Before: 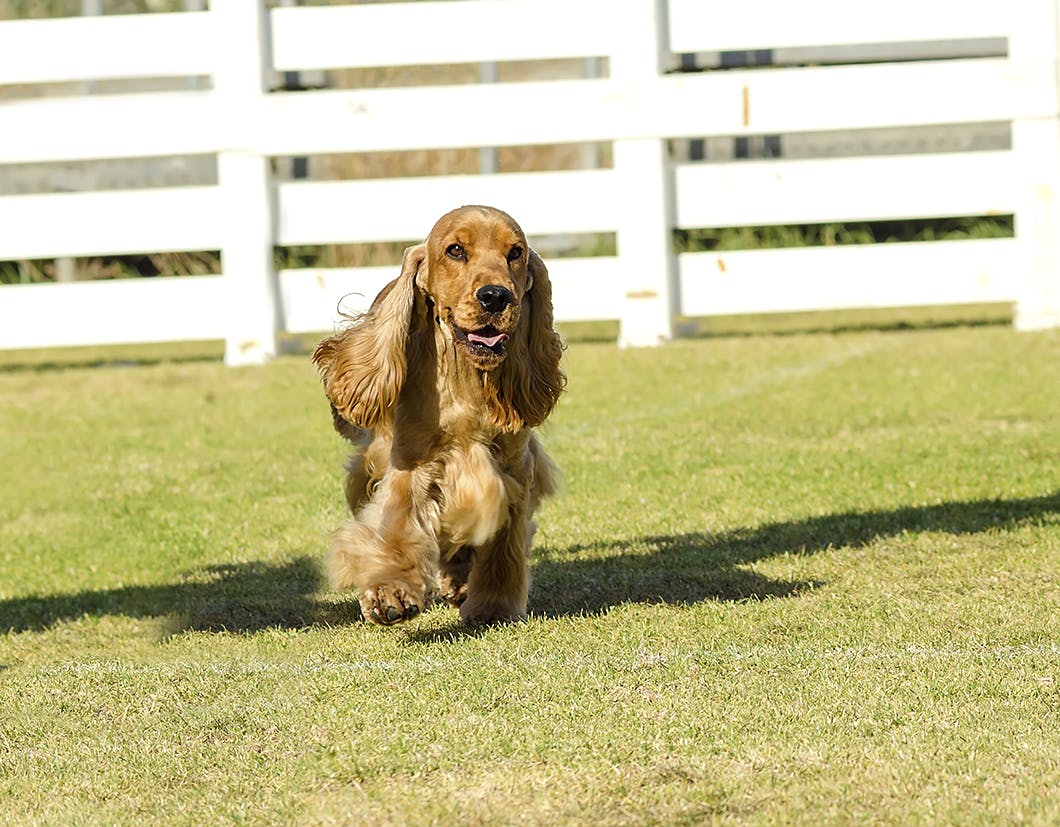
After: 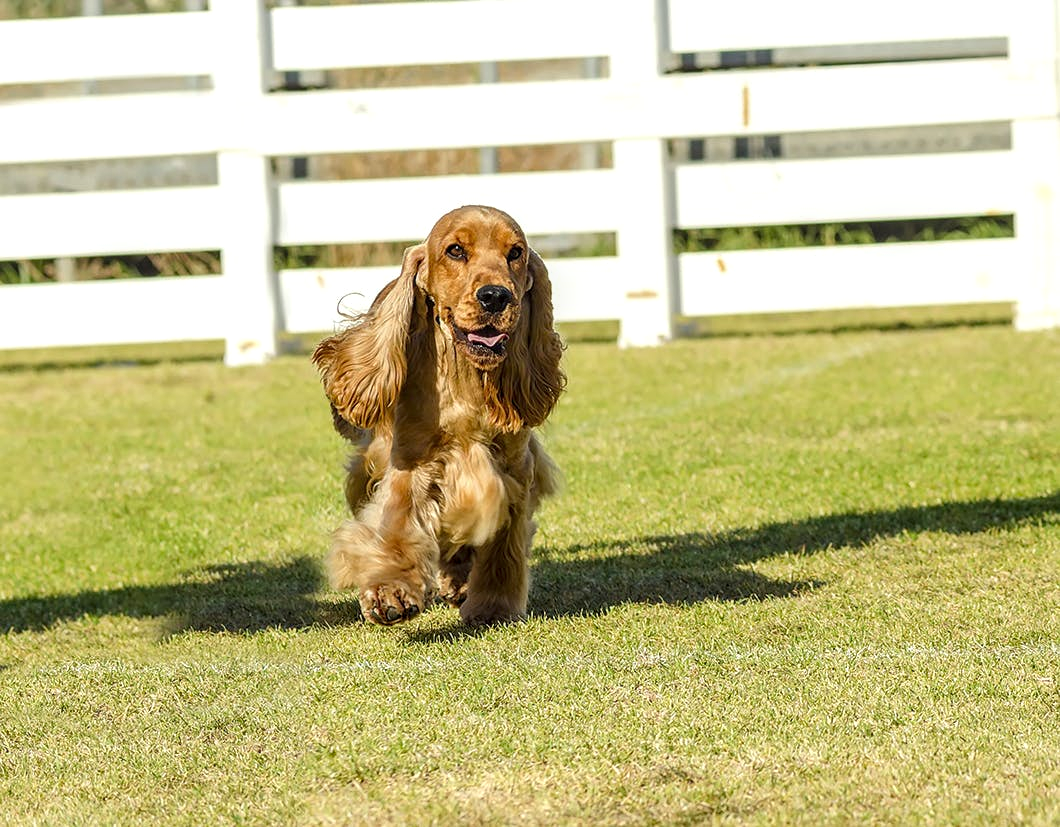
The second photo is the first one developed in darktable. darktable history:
local contrast: on, module defaults
color calibration: output R [0.946, 0.065, -0.013, 0], output G [-0.246, 1.264, -0.017, 0], output B [0.046, -0.098, 1.05, 0], illuminant custom, x 0.344, y 0.359, temperature 5045.54 K
